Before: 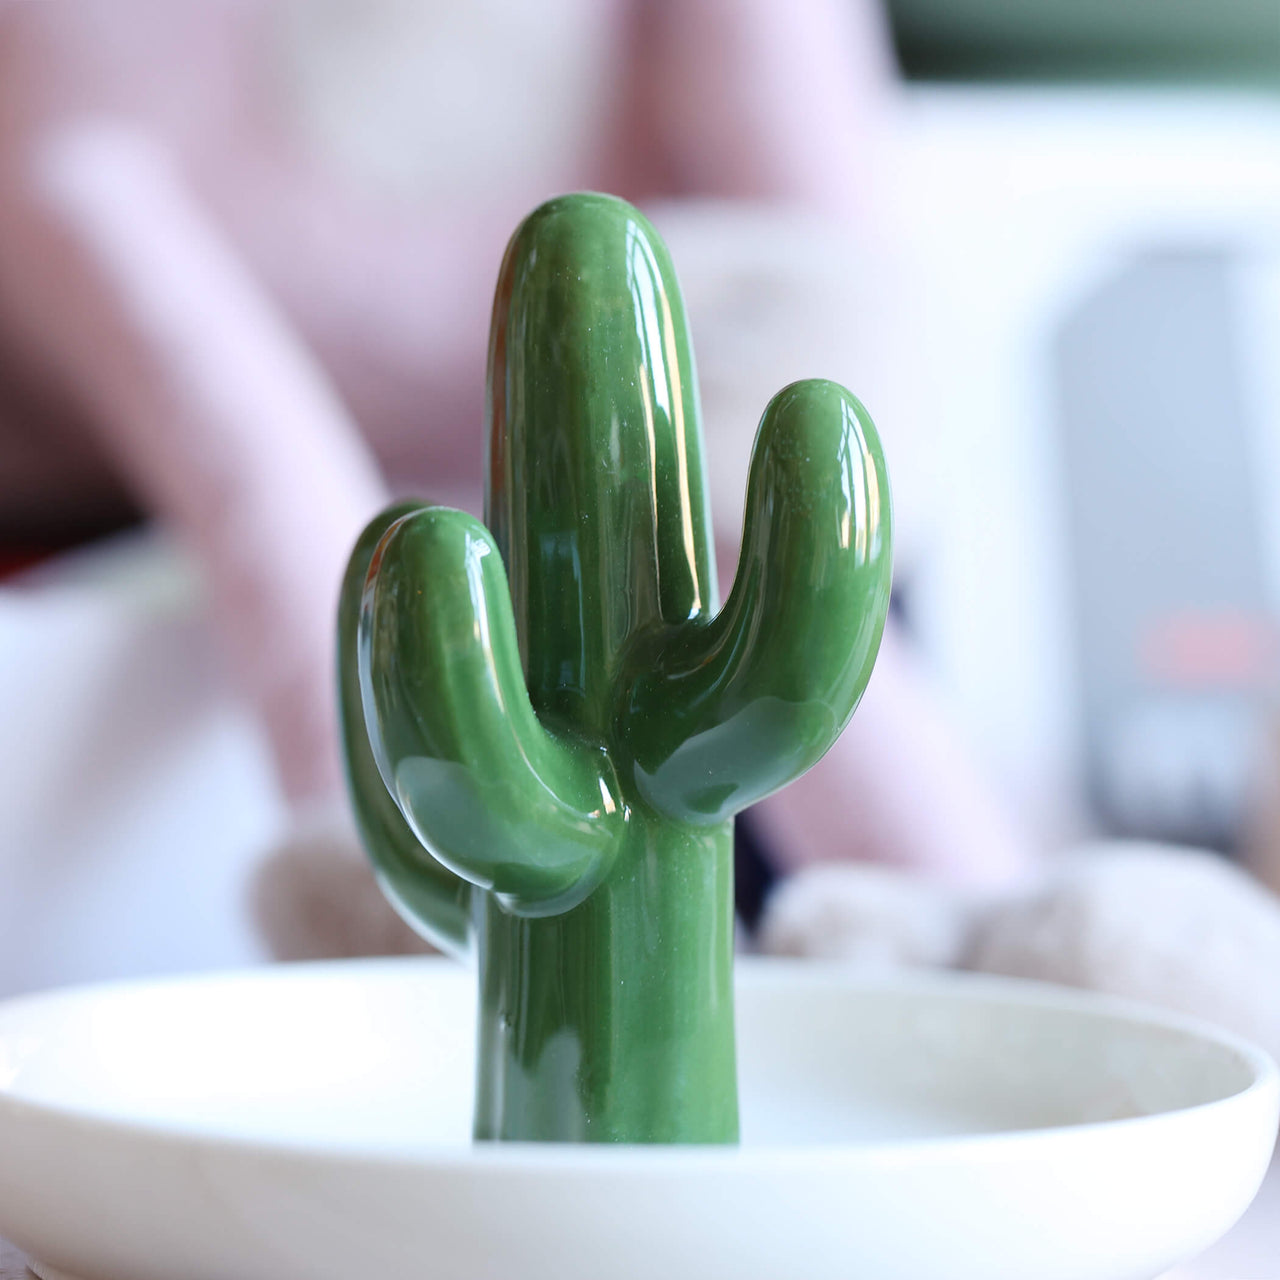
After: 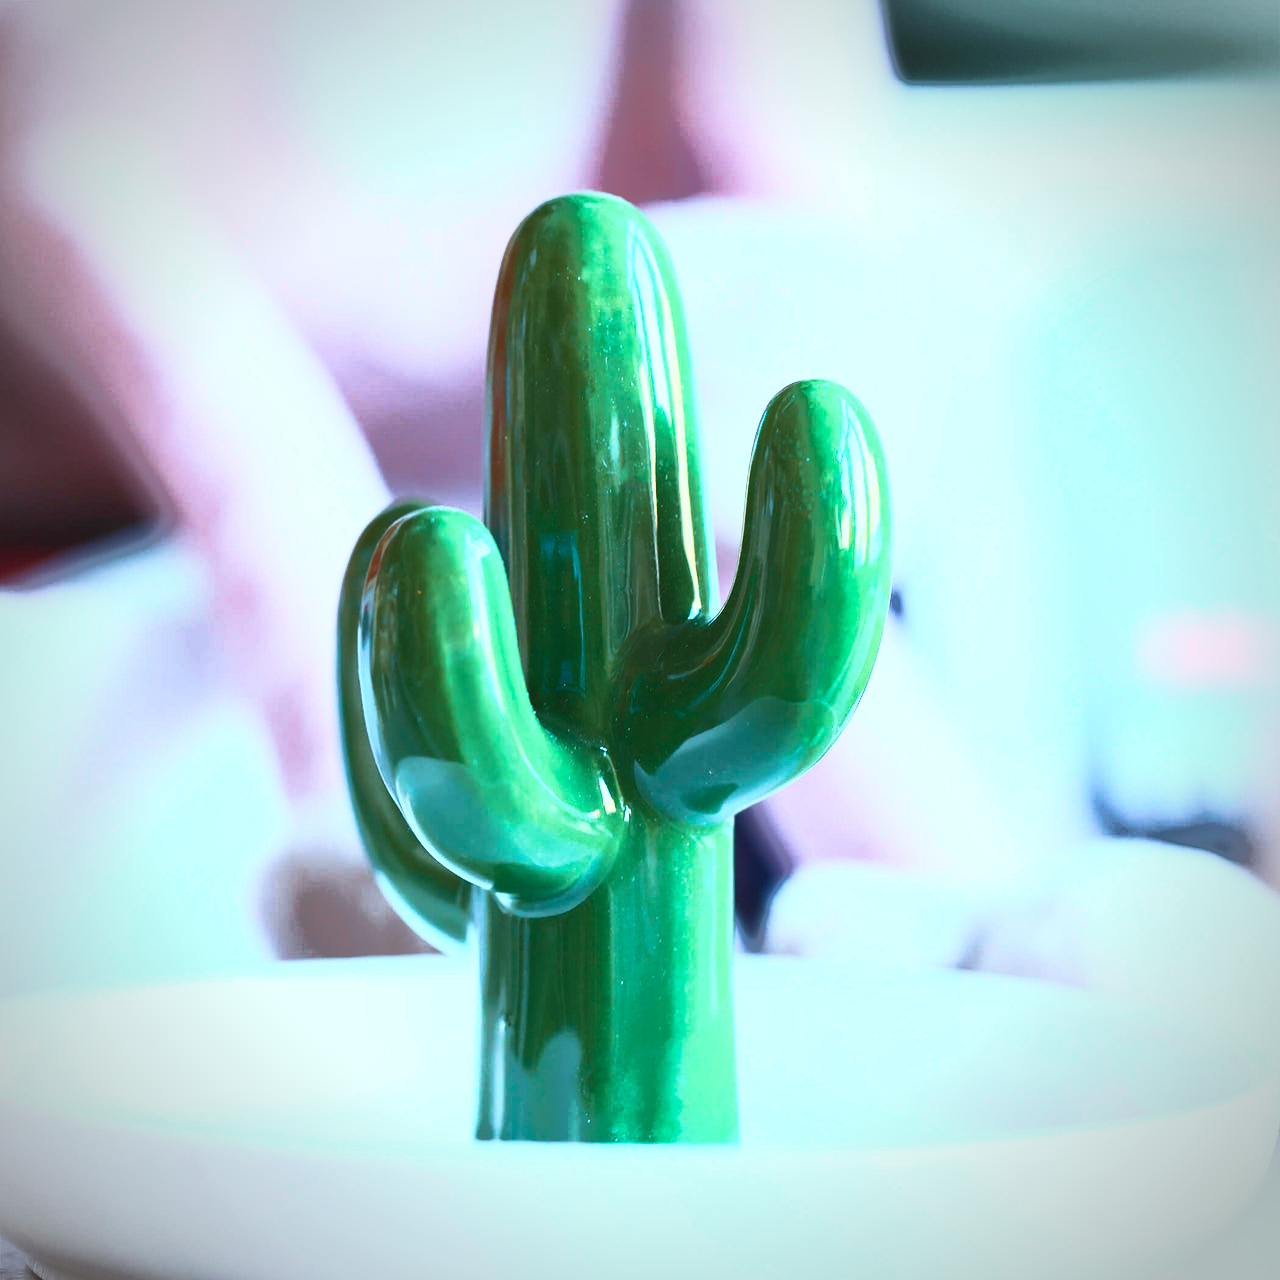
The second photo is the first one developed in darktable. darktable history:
contrast brightness saturation: contrast 0.83, brightness 0.59, saturation 0.59
shadows and highlights: highlights -60
vignetting: automatic ratio true
color correction: highlights a* -12.64, highlights b* -18.1, saturation 0.7
velvia: strength 45%
